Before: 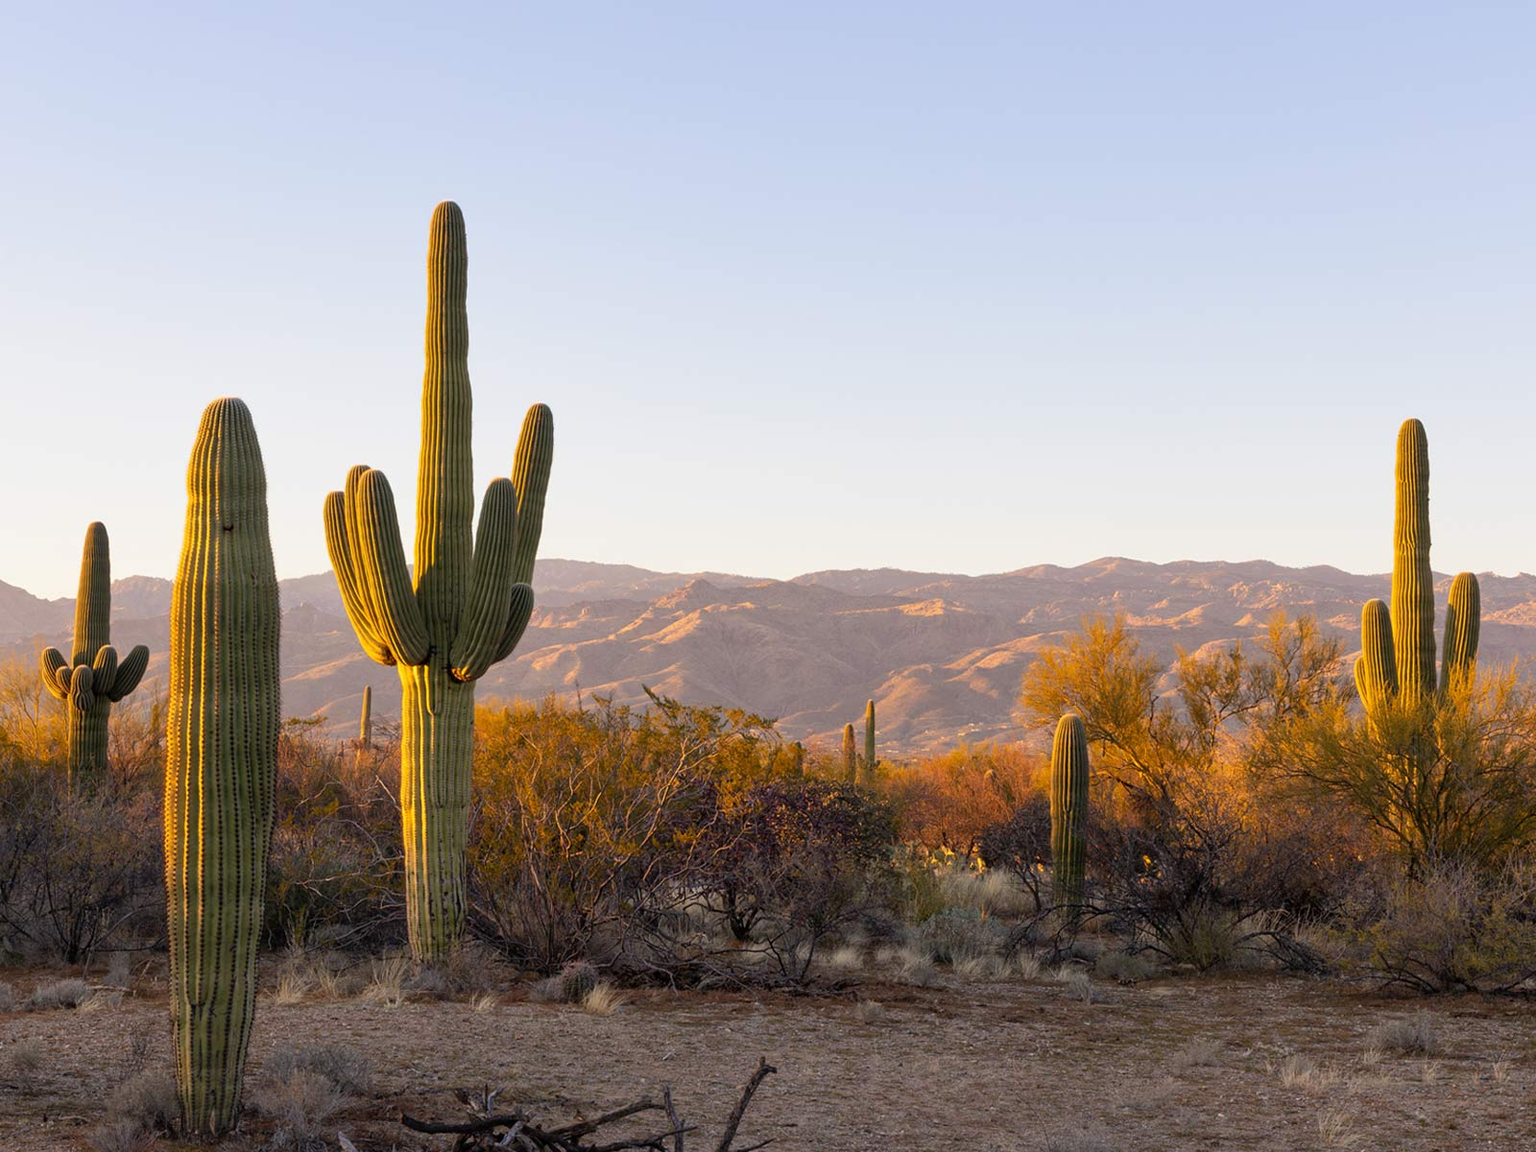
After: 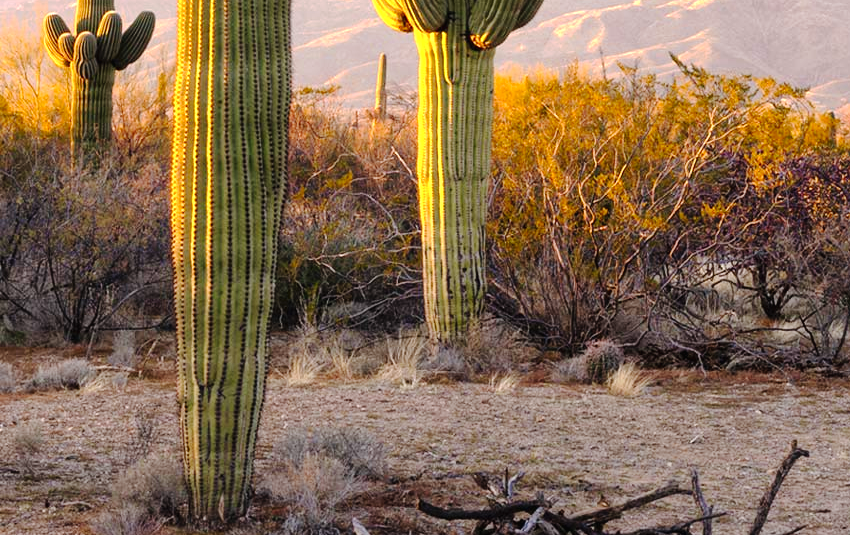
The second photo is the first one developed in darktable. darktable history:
exposure: black level correction 0, exposure 1.103 EV, compensate exposure bias true
crop and rotate: top 55.152%, right 46.866%, bottom 0.219%
tone curve: curves: ch0 [(0, 0) (0.003, 0.012) (0.011, 0.014) (0.025, 0.02) (0.044, 0.034) (0.069, 0.047) (0.1, 0.063) (0.136, 0.086) (0.177, 0.131) (0.224, 0.183) (0.277, 0.243) (0.335, 0.317) (0.399, 0.403) (0.468, 0.488) (0.543, 0.573) (0.623, 0.649) (0.709, 0.718) (0.801, 0.795) (0.898, 0.872) (1, 1)], preserve colors none
